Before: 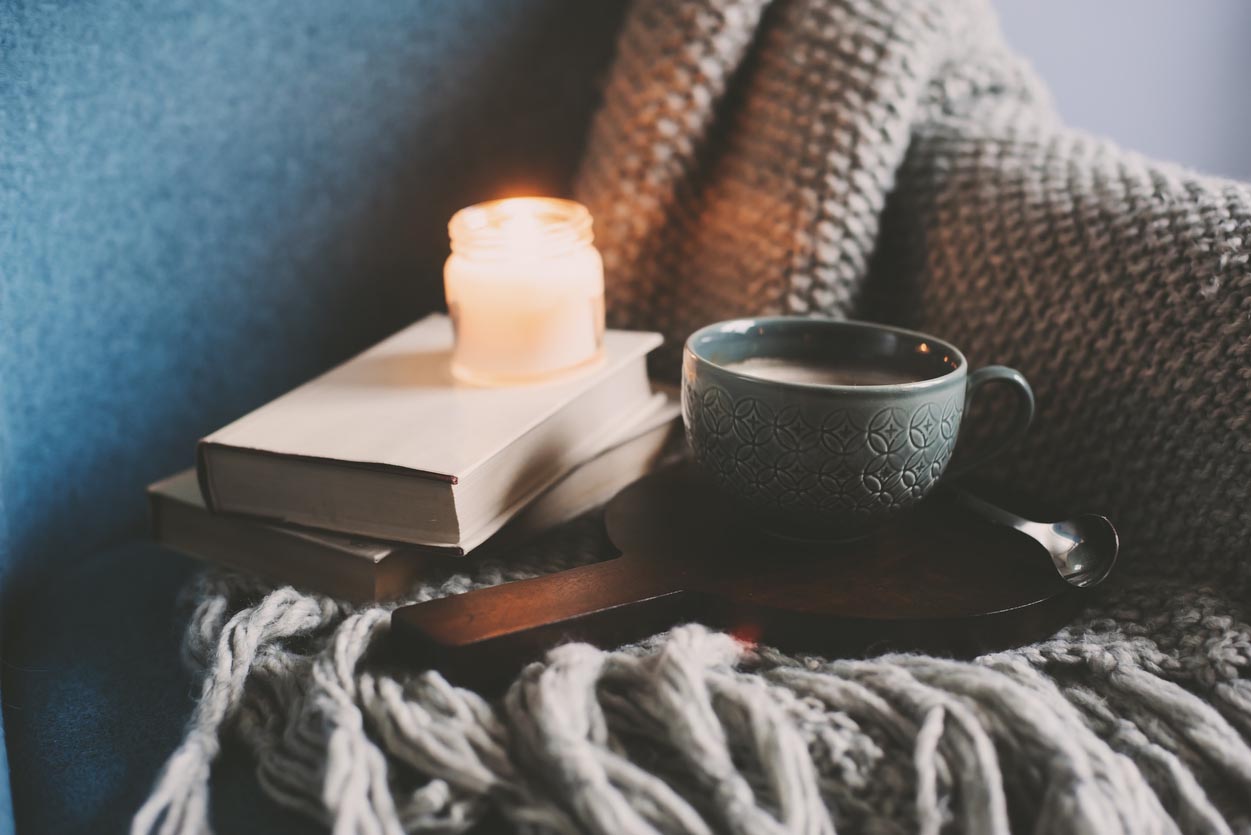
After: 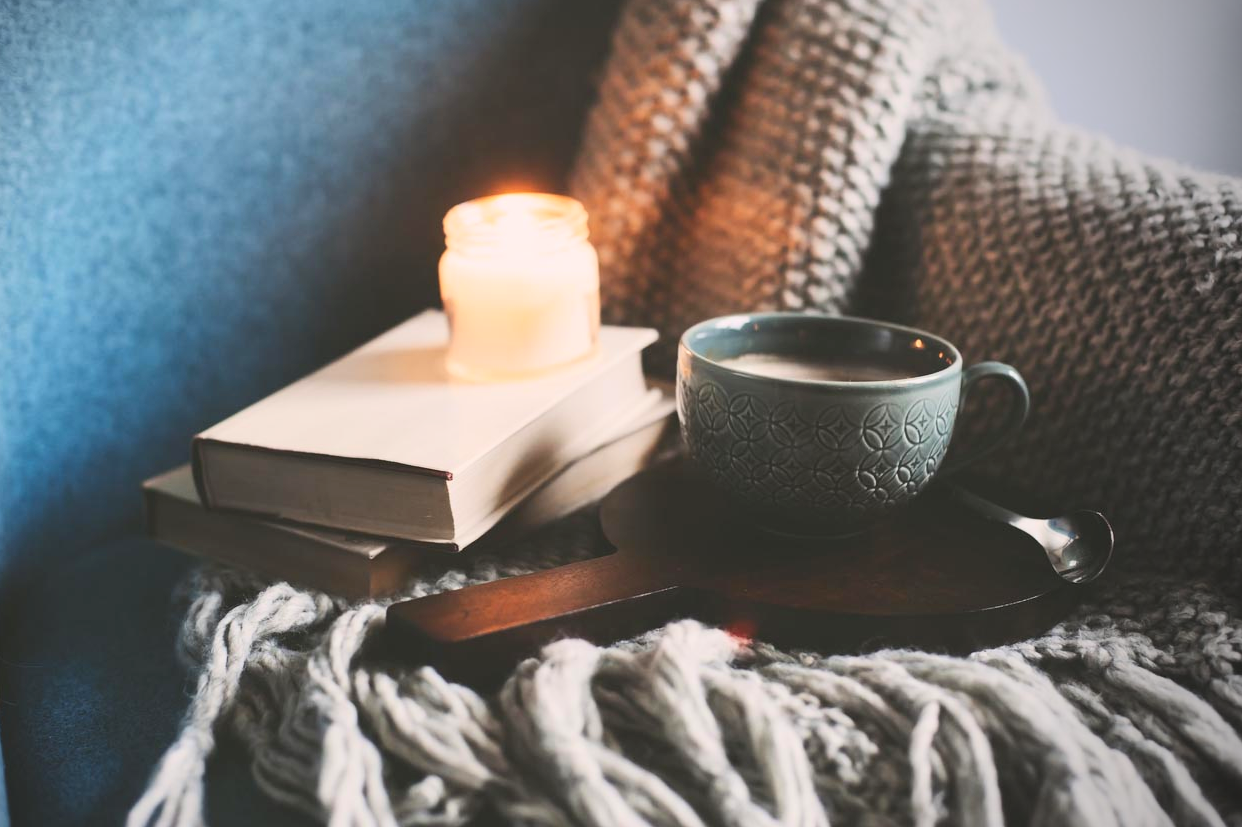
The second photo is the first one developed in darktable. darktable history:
contrast brightness saturation: contrast 0.2, brightness 0.16, saturation 0.22
crop: left 0.434%, top 0.485%, right 0.244%, bottom 0.386%
vignetting: center (-0.15, 0.013)
